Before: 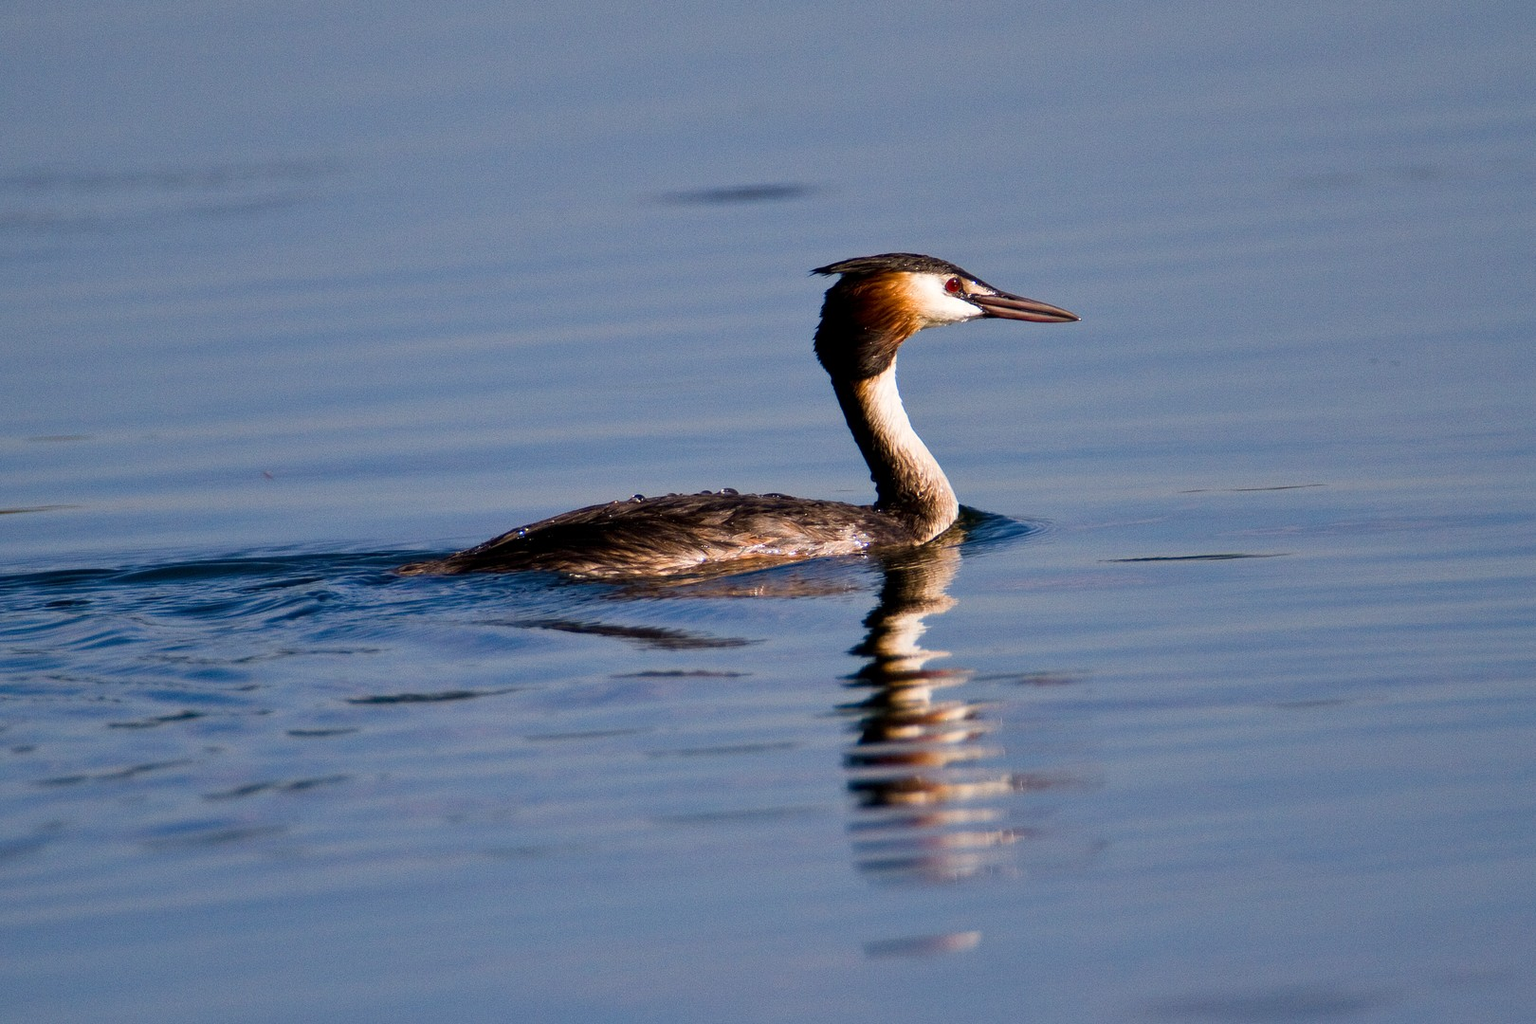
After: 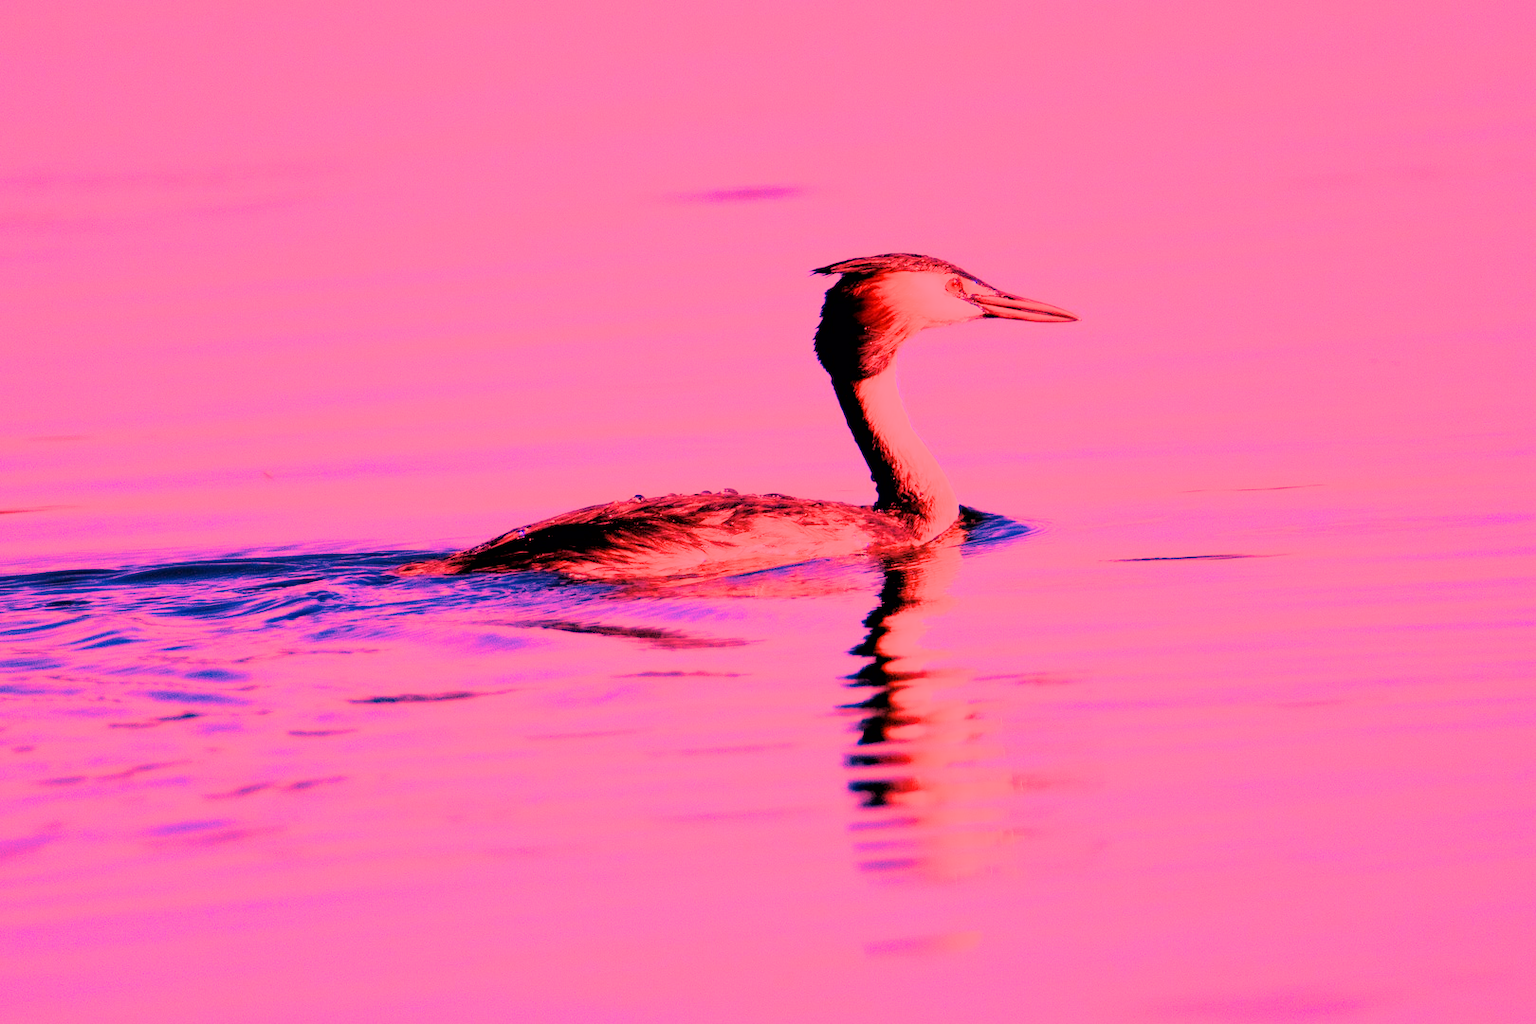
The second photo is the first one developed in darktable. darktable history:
white balance: red 4.26, blue 1.802
filmic rgb: black relative exposure -6.15 EV, white relative exposure 6.96 EV, hardness 2.23, color science v6 (2022)
